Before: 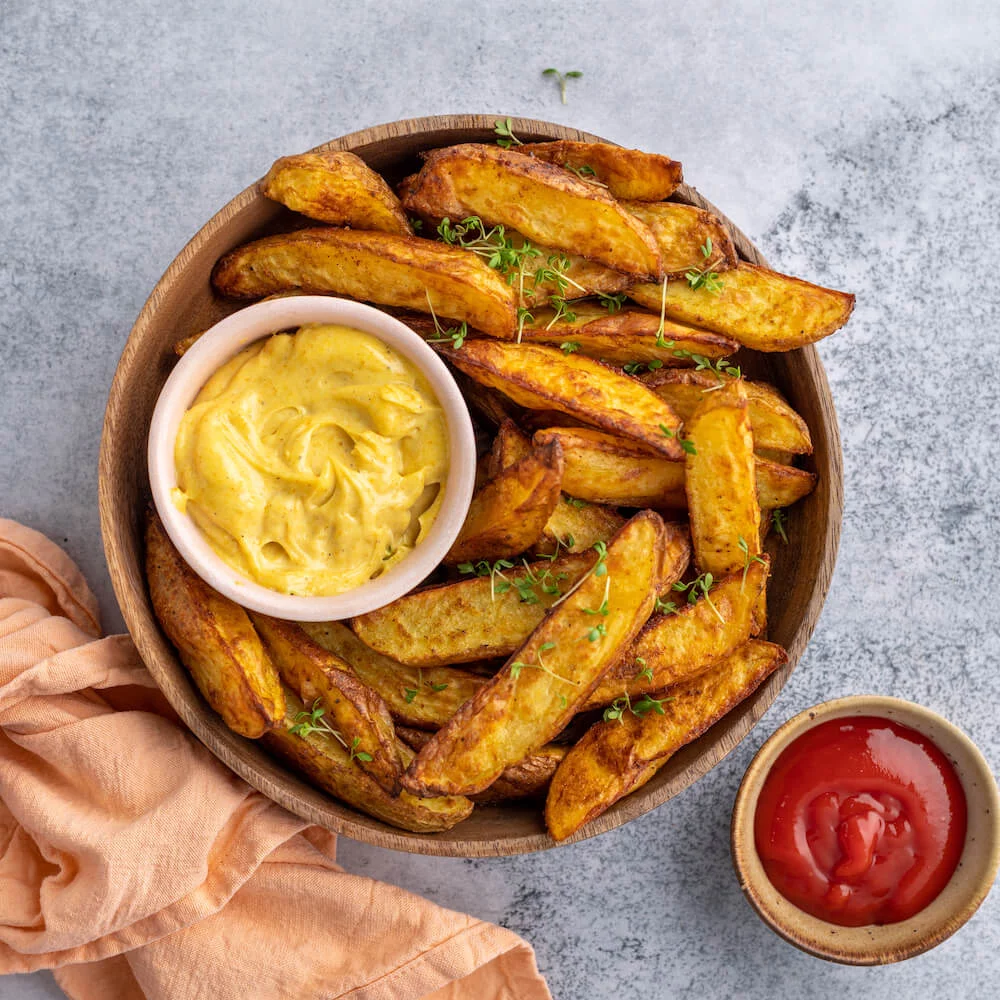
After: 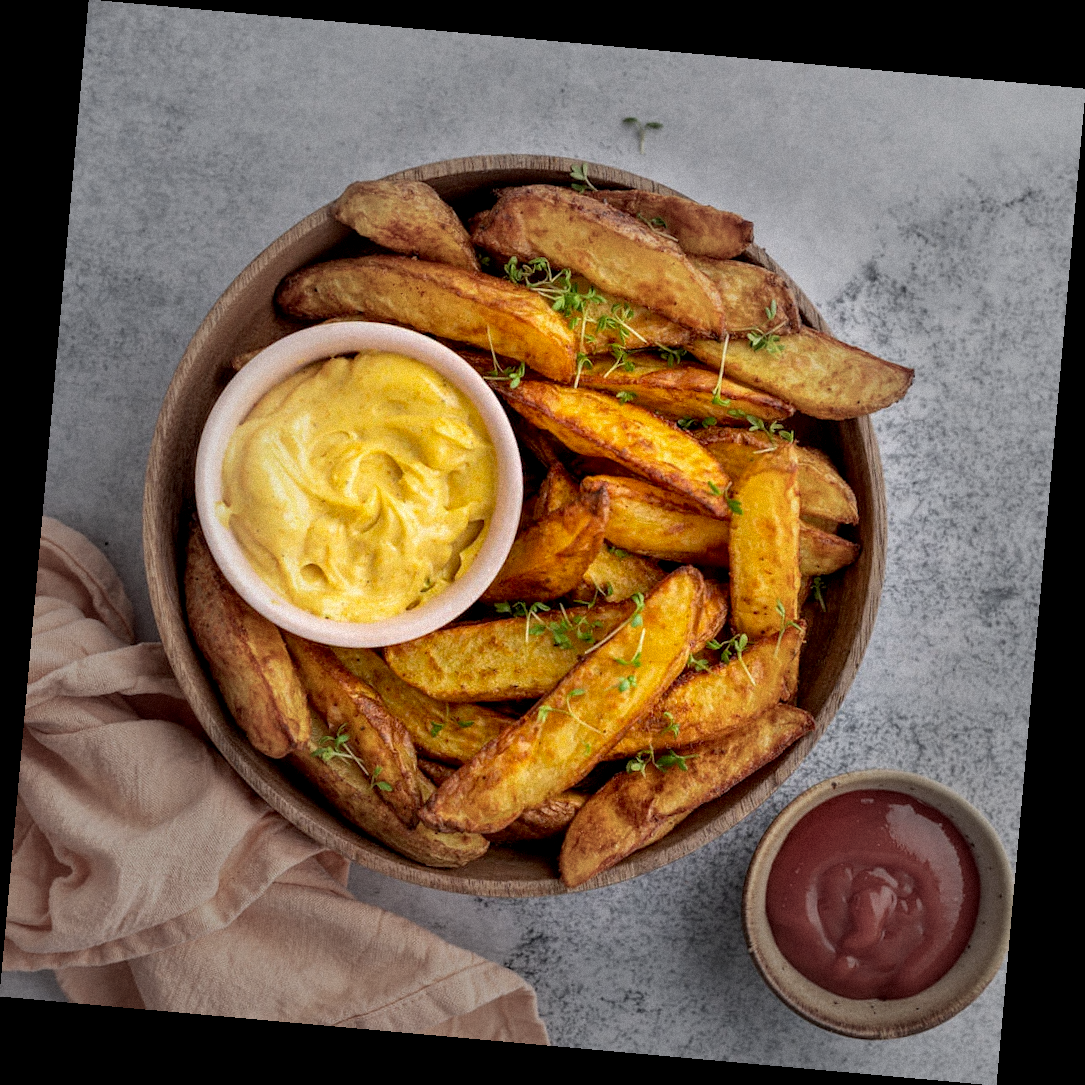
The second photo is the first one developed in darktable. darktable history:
vignetting: fall-off start 40%, fall-off radius 40%
rotate and perspective: rotation 5.12°, automatic cropping off
white balance: emerald 1
exposure: black level correction 0.009, compensate highlight preservation false
grain: mid-tones bias 0%
